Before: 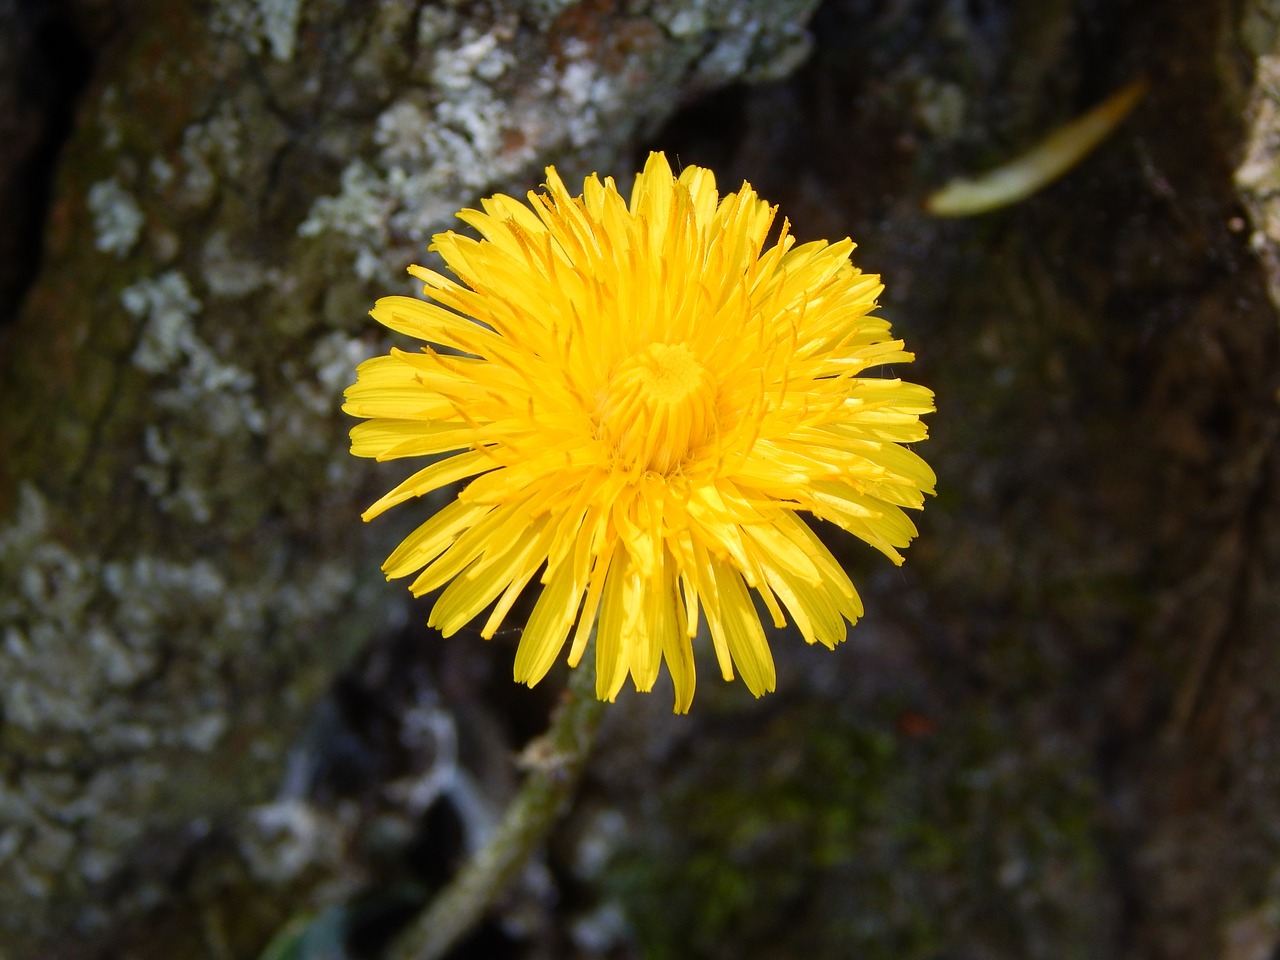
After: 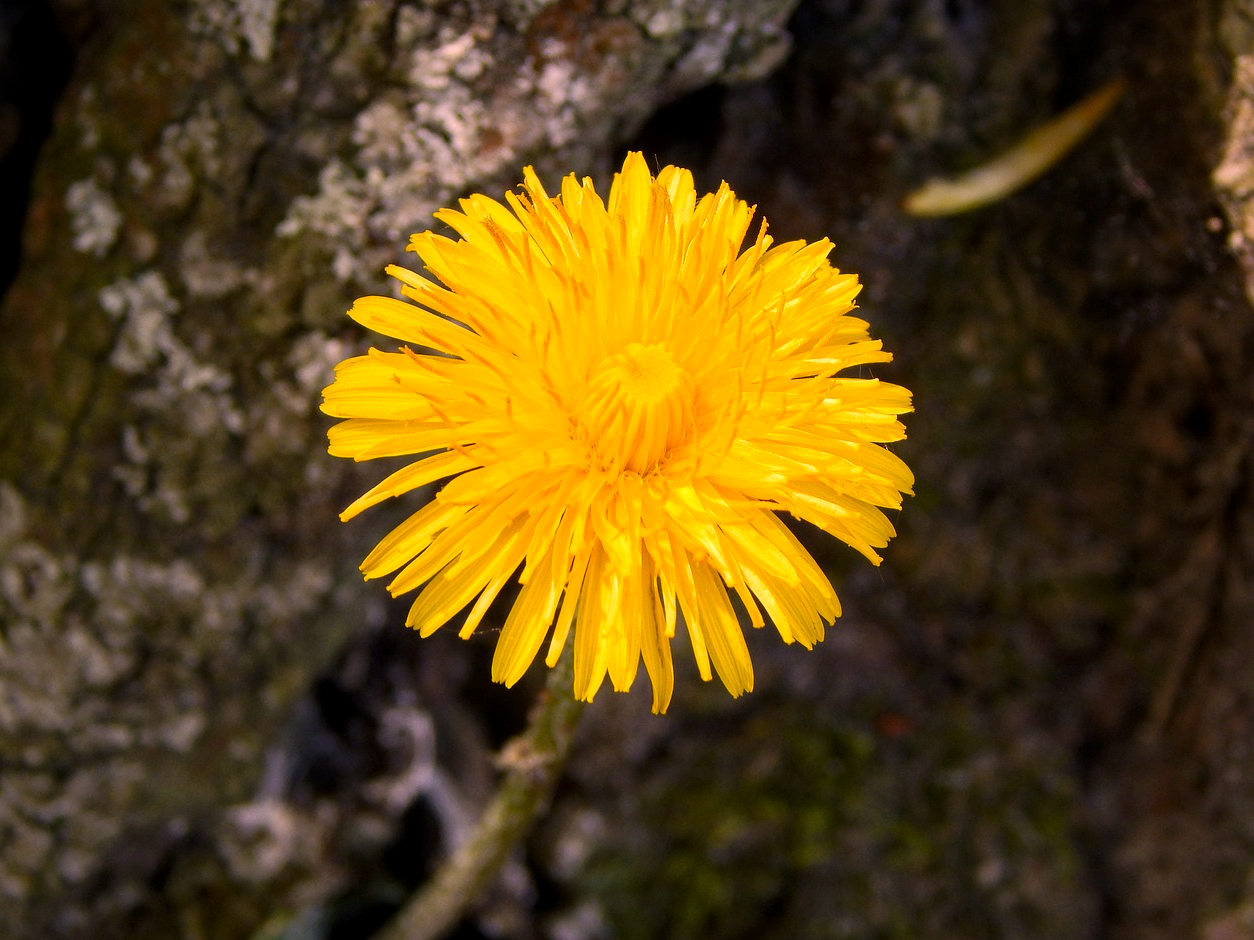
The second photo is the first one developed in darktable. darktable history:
crop: left 1.743%, right 0.268%, bottom 2.011%
local contrast: highlights 100%, shadows 100%, detail 131%, midtone range 0.2
color correction: highlights a* 21.16, highlights b* 19.61
tone equalizer: on, module defaults
